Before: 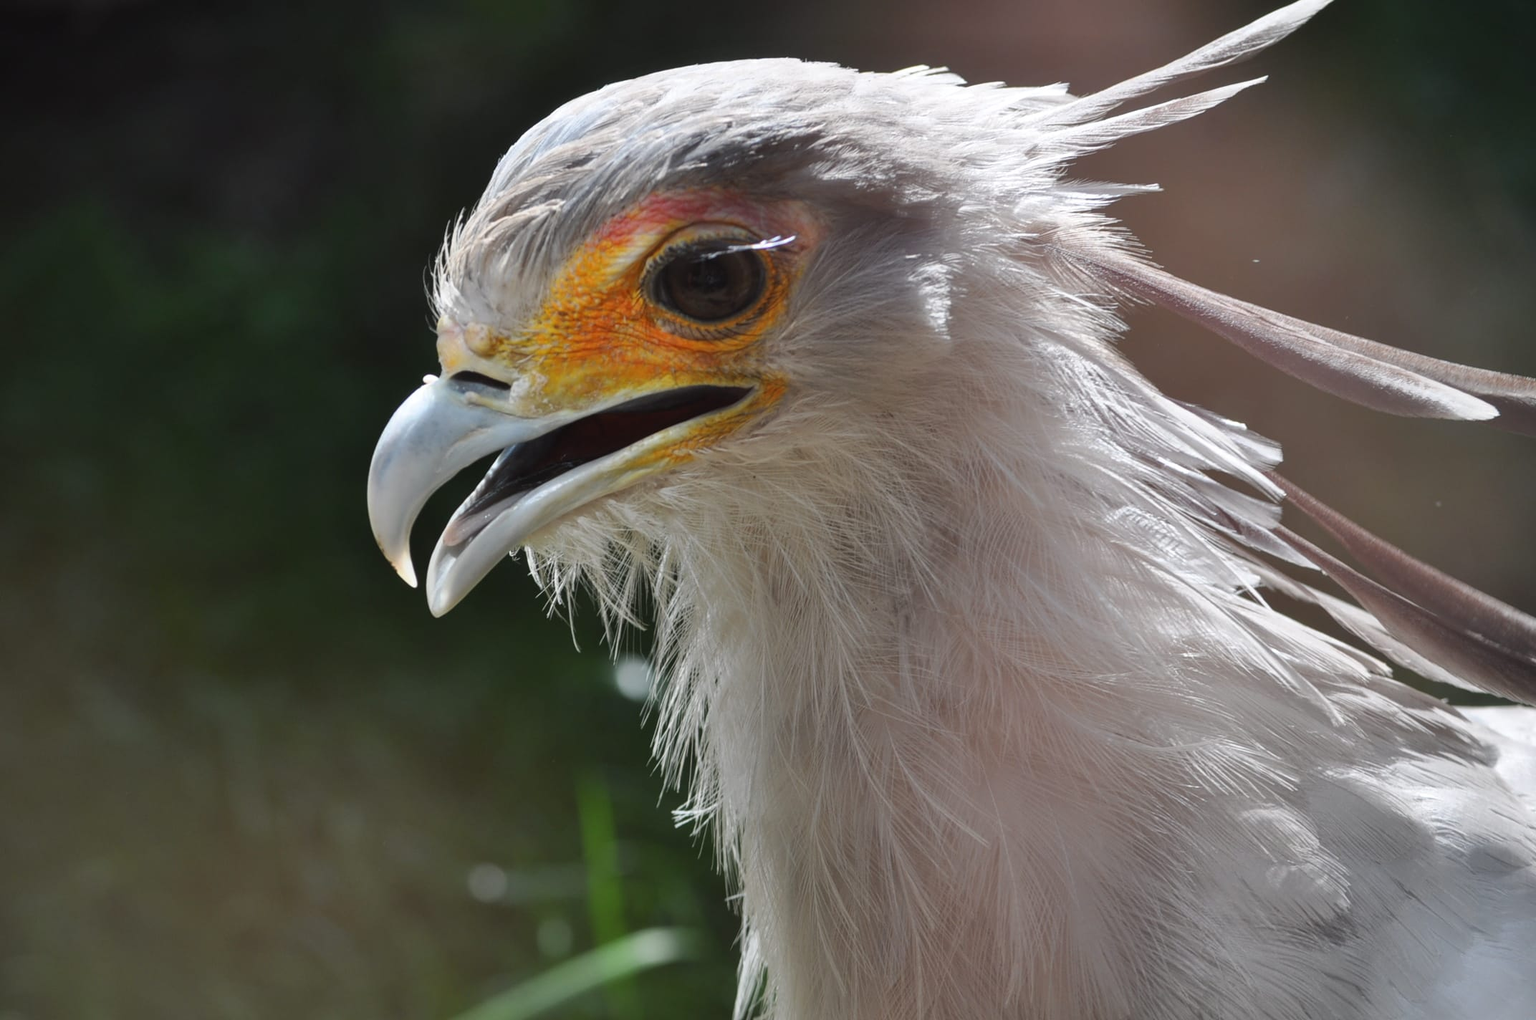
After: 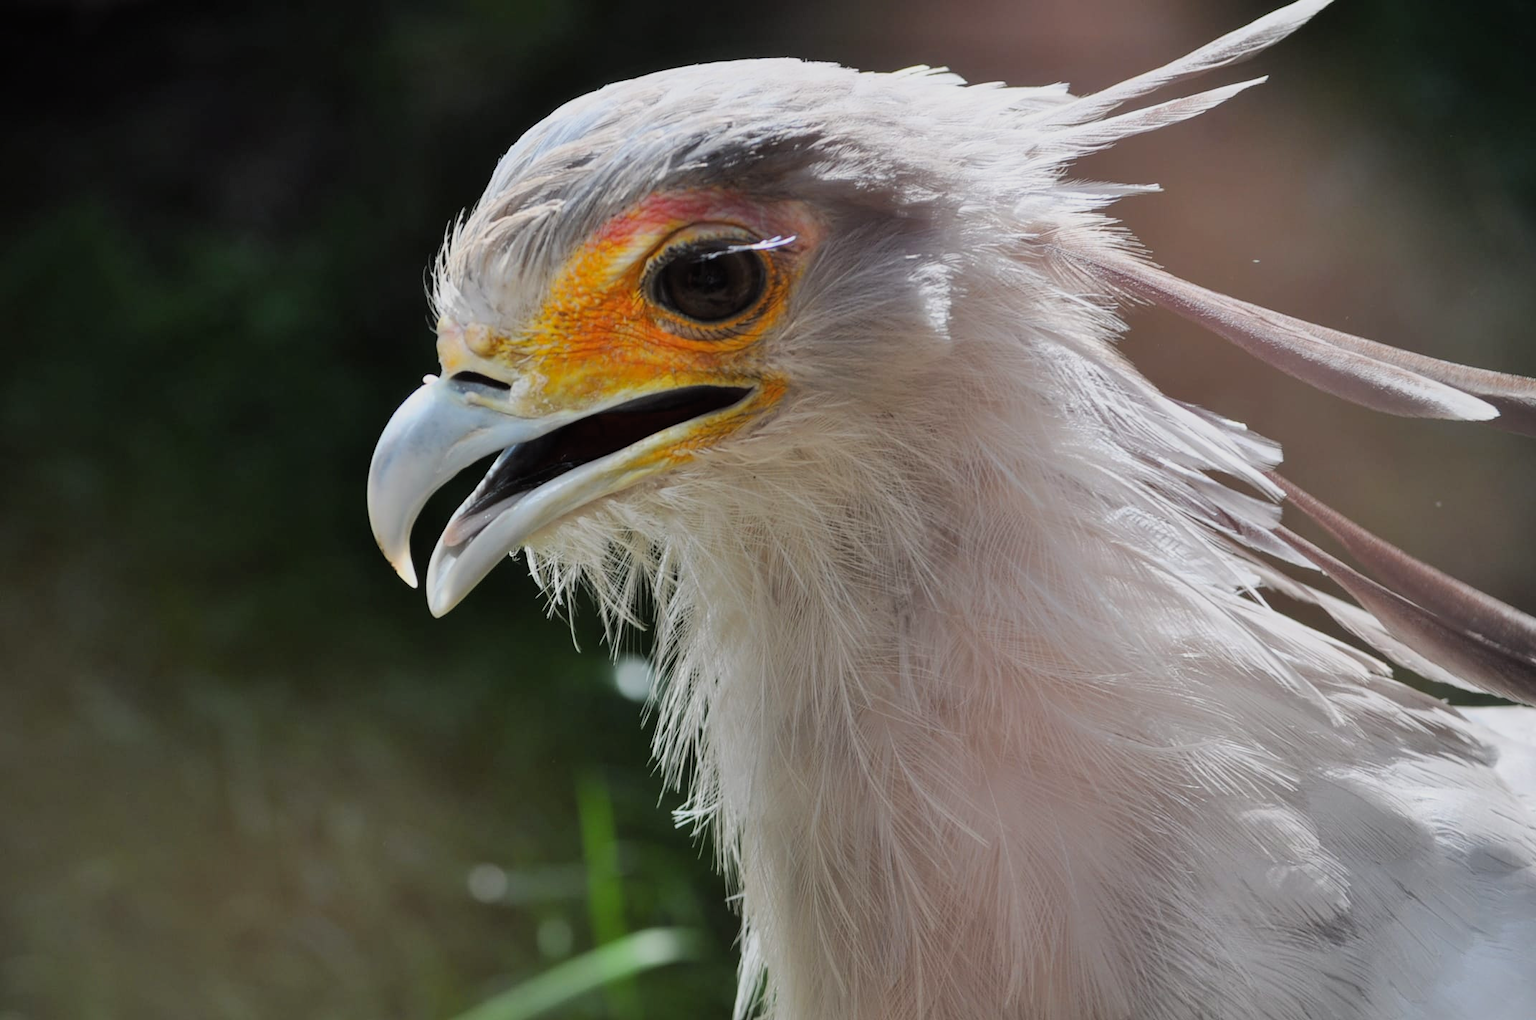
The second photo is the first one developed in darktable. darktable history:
filmic rgb: black relative exposure -7.65 EV, white relative exposure 4.56 EV, threshold 2.96 EV, hardness 3.61, color science v6 (2022), enable highlight reconstruction true
color balance rgb: perceptual saturation grading › global saturation 0.819%, perceptual brilliance grading › global brilliance 9.485%, global vibrance 14.513%
